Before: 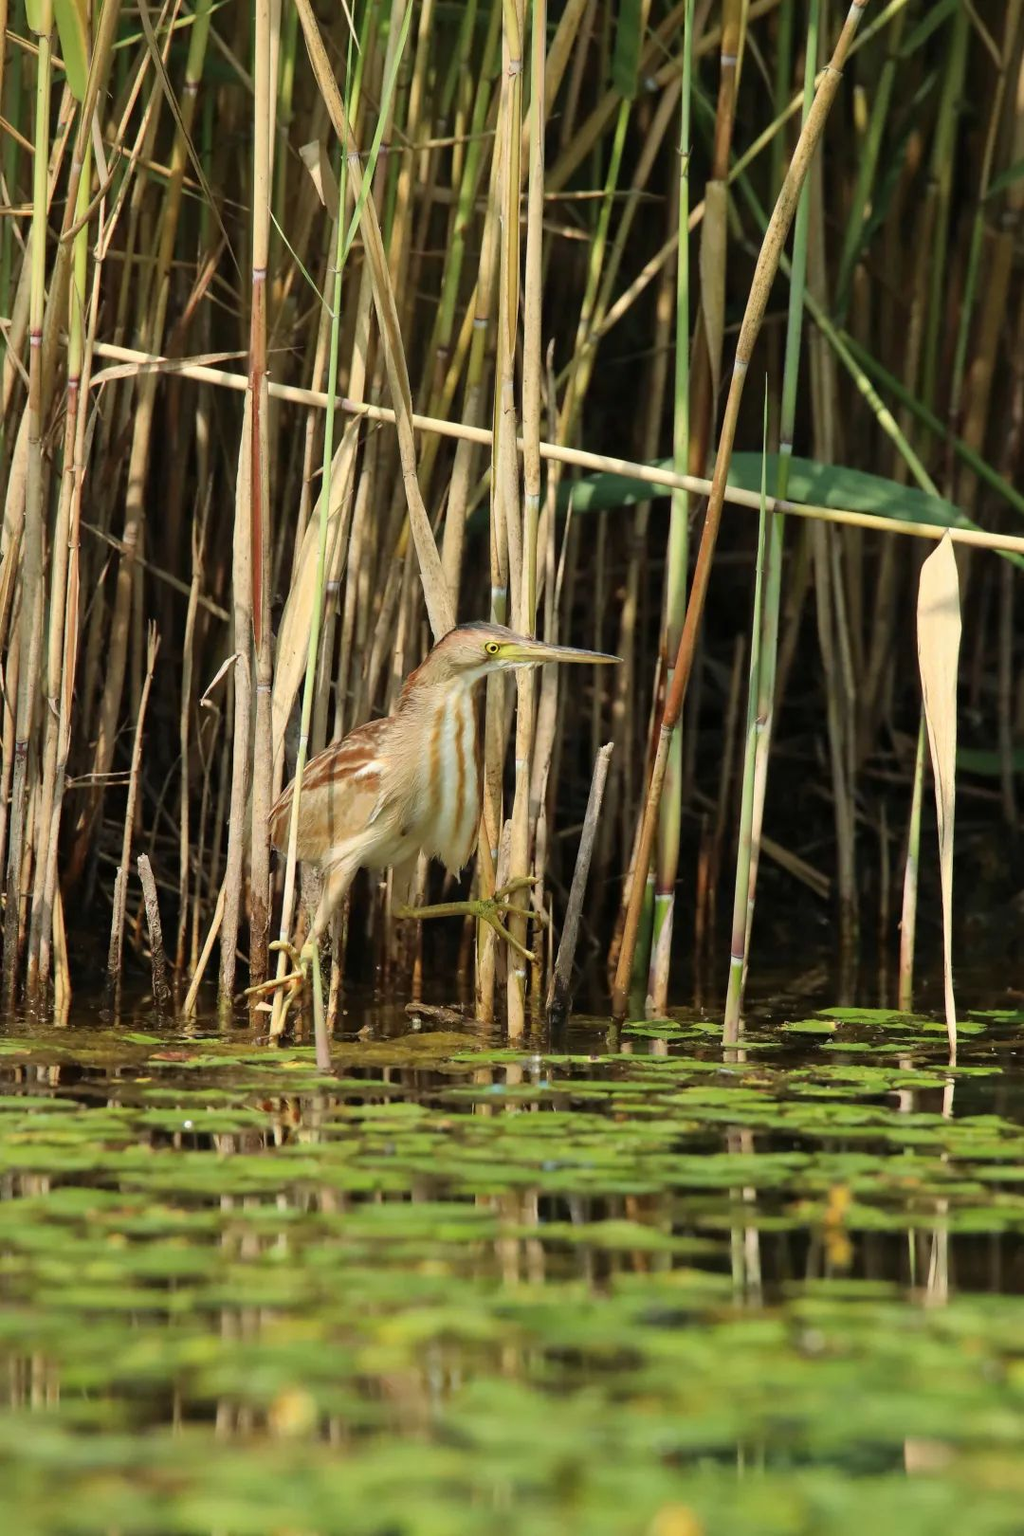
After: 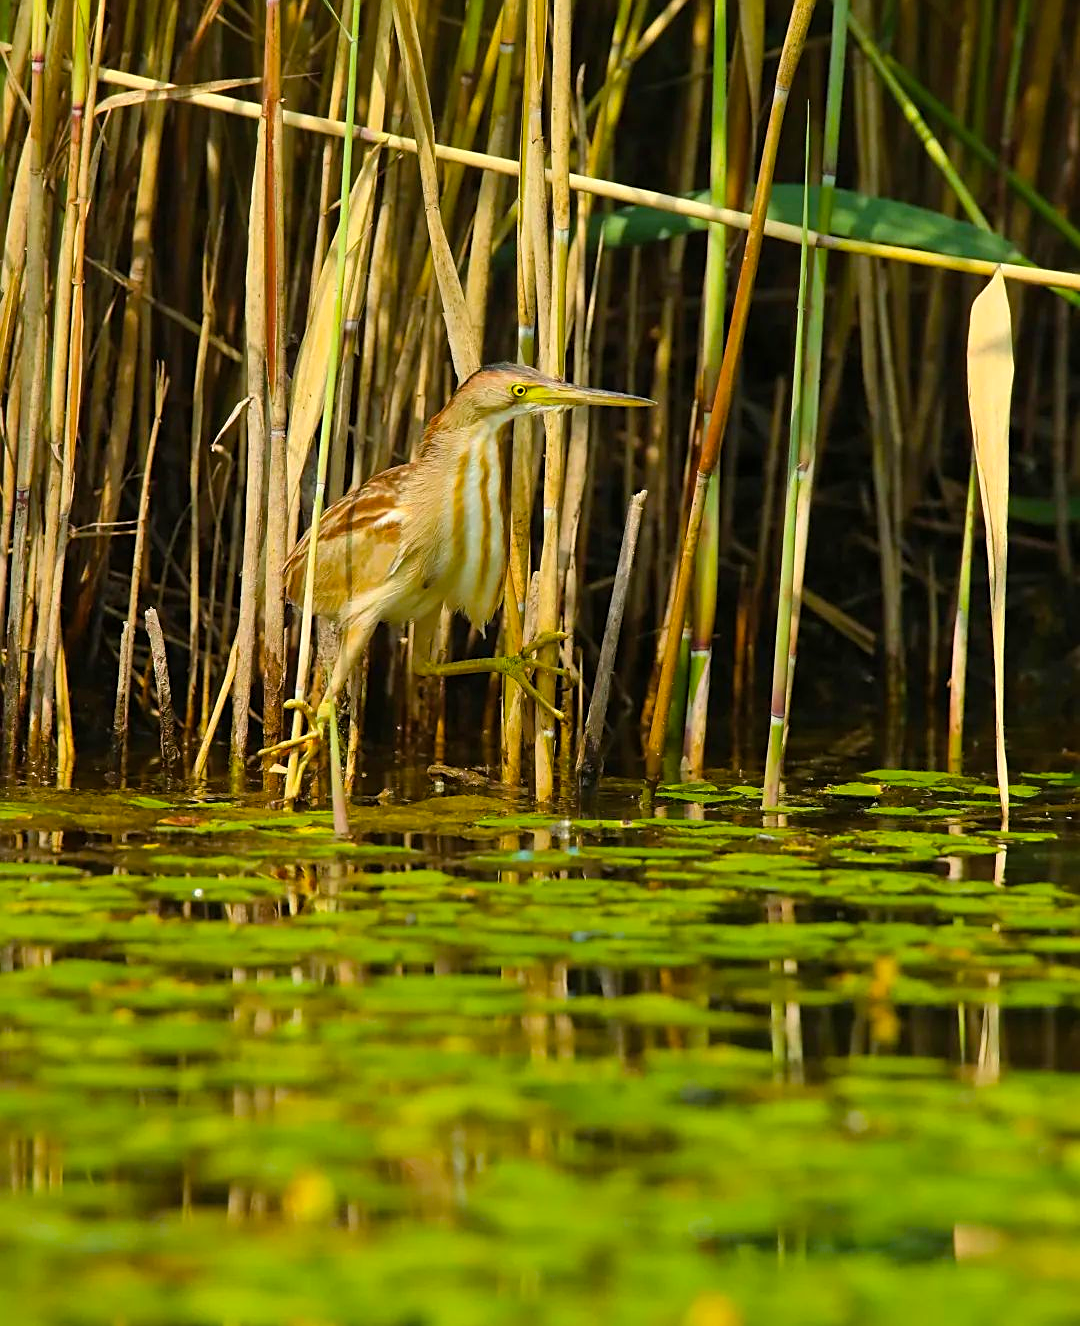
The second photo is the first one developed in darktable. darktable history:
crop and rotate: top 18.137%
color balance rgb: perceptual saturation grading › global saturation 30.072%, global vibrance 44.993%
exposure: compensate highlight preservation false
contrast brightness saturation: saturation -0.067
sharpen: on, module defaults
